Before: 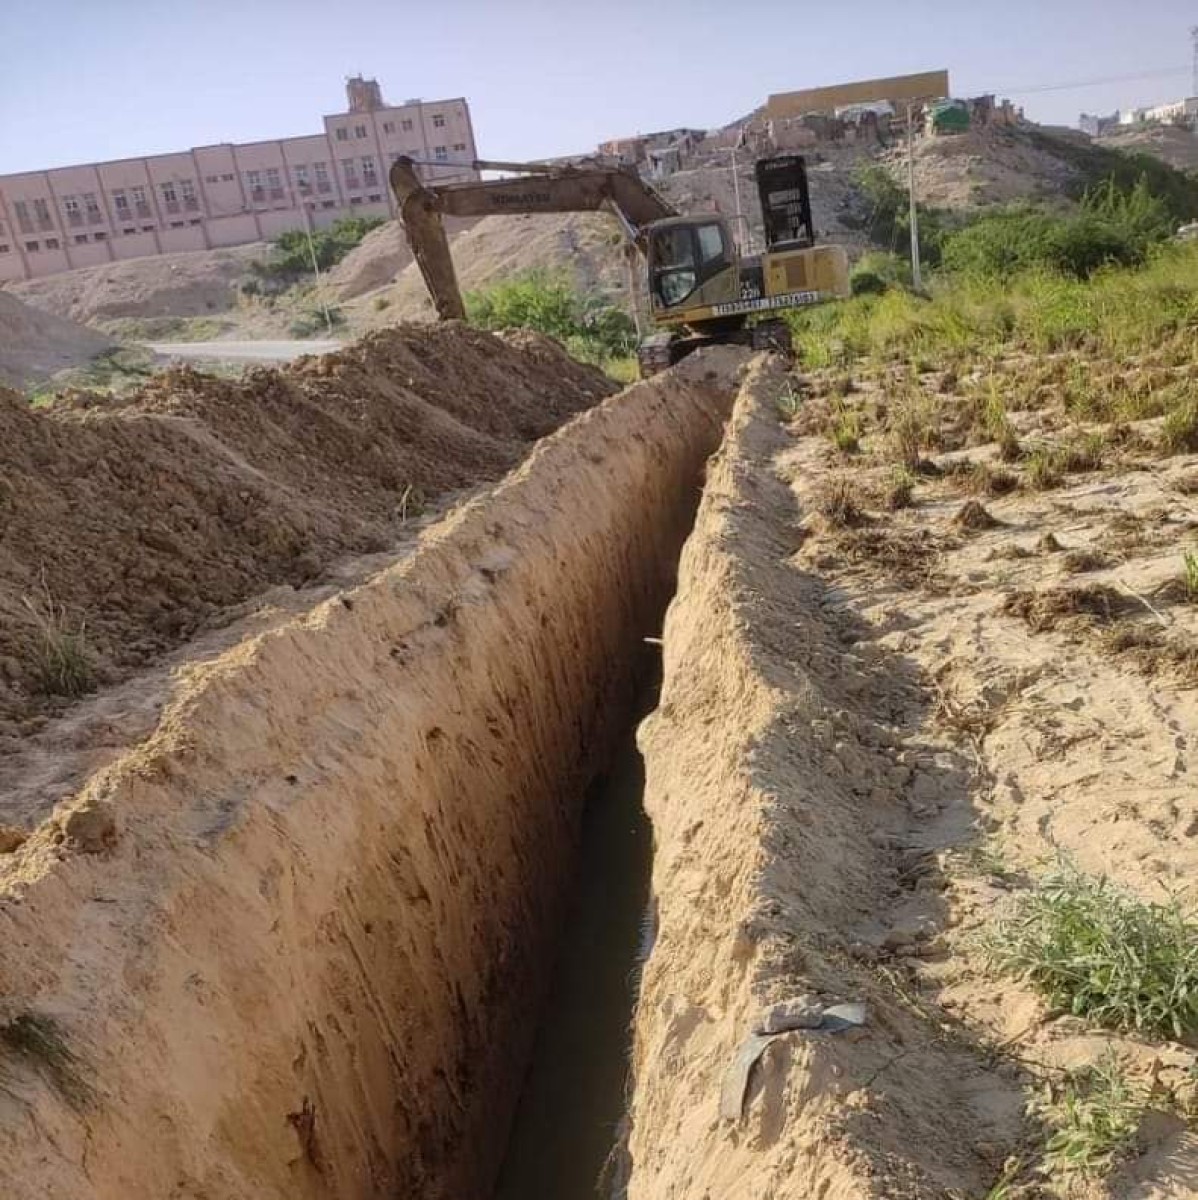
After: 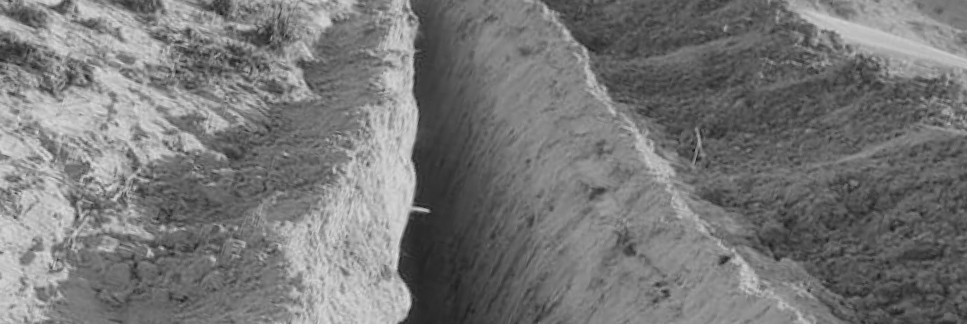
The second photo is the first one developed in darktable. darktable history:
crop and rotate: angle 16.12°, top 30.835%, bottom 35.653%
contrast brightness saturation: contrast -0.15, brightness 0.05, saturation -0.12
exposure: compensate highlight preservation false
monochrome: on, module defaults
white balance: red 0.982, blue 1.018
color correction: saturation 1.1
